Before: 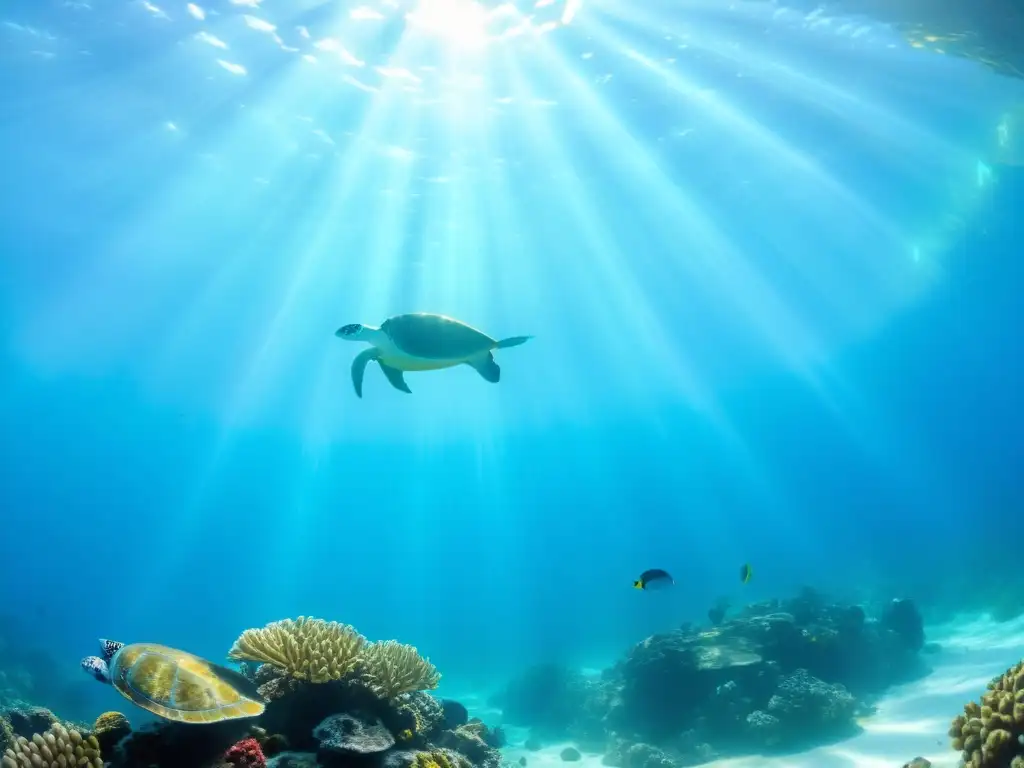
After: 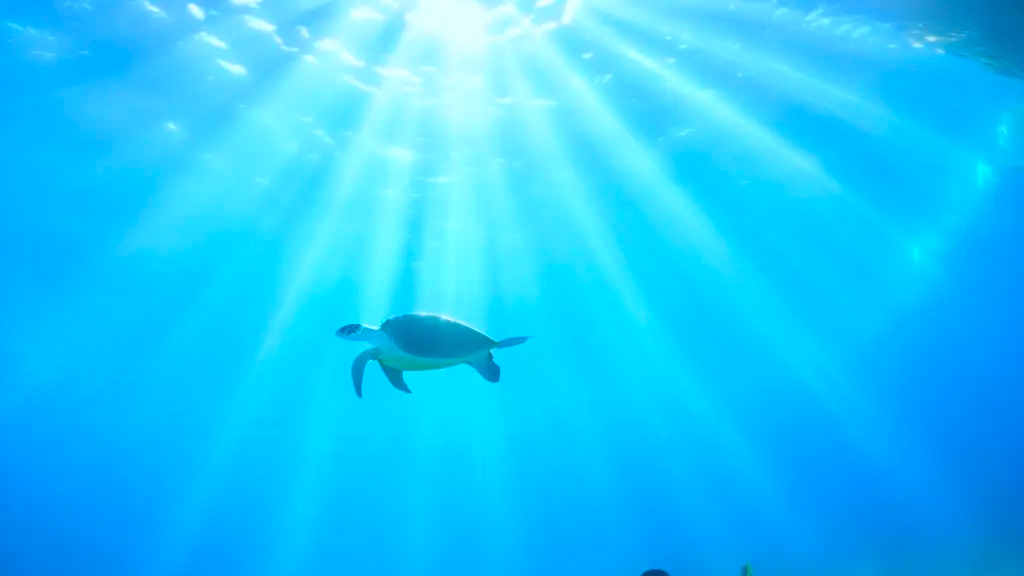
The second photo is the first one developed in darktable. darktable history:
crop: bottom 24.967%
color calibration: illuminant custom, x 0.39, y 0.392, temperature 3856.94 K
tone equalizer: on, module defaults
